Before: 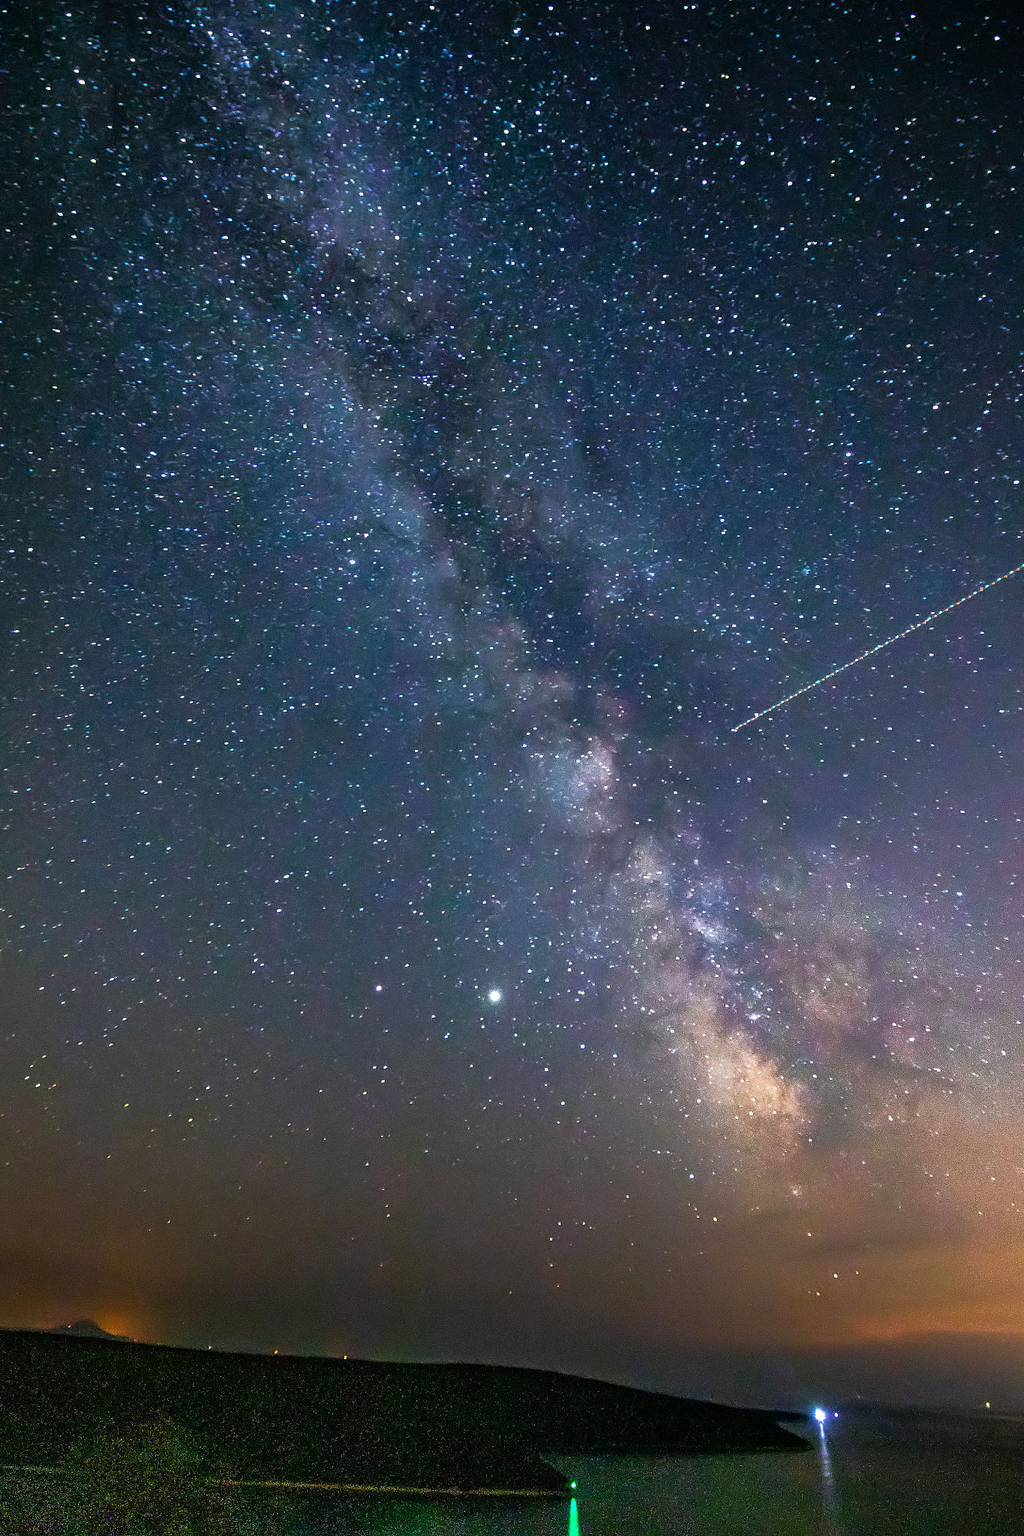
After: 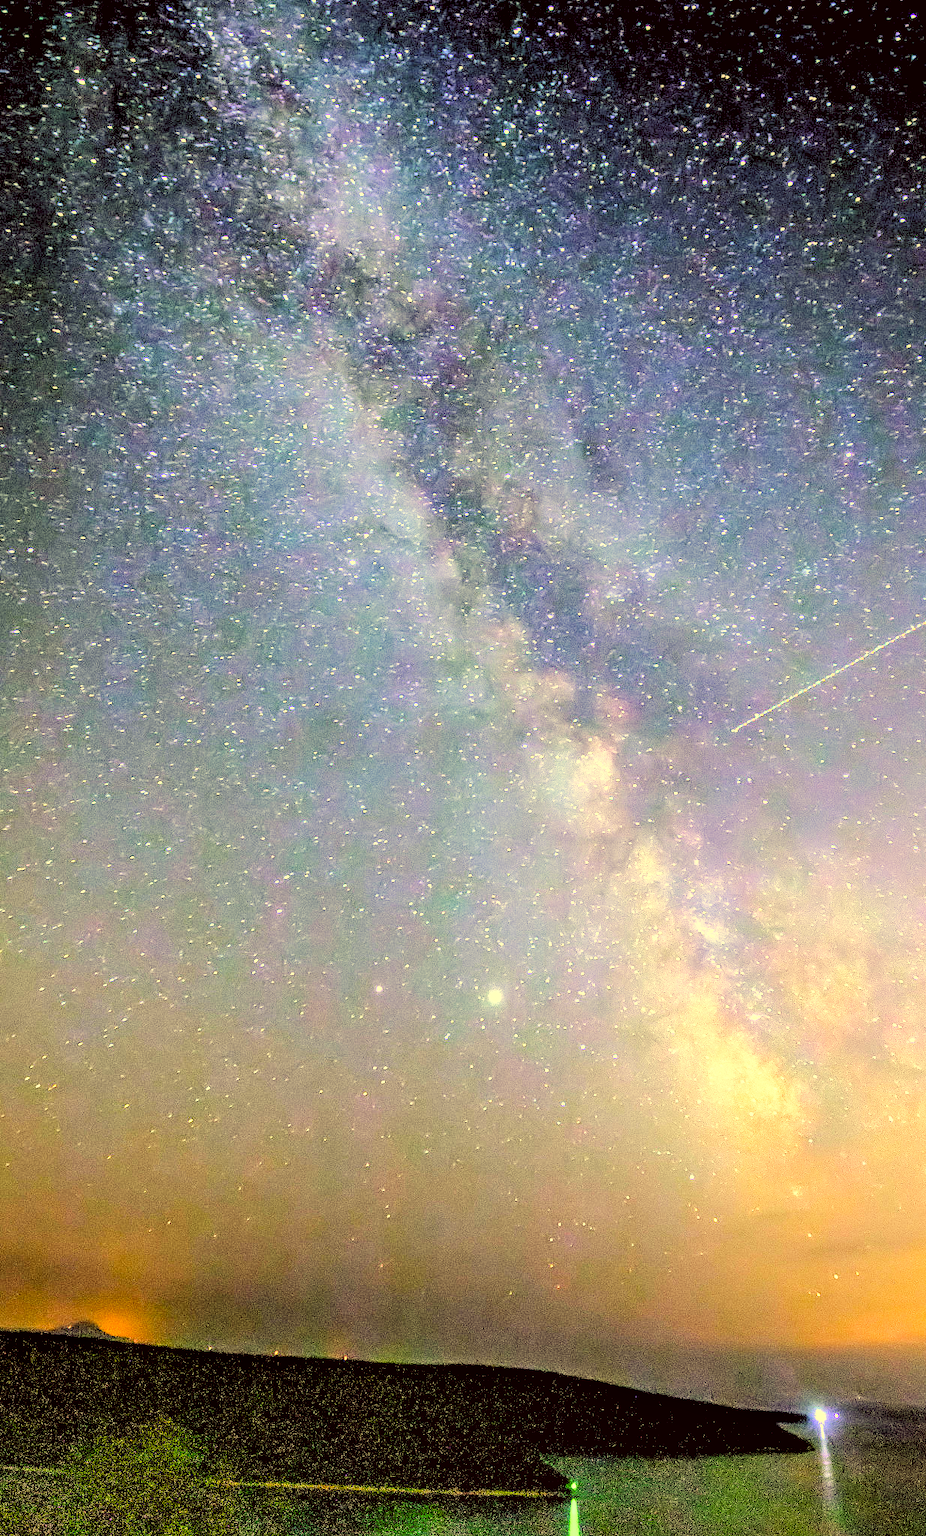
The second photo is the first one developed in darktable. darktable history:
crop: right 9.509%, bottom 0.031%
exposure: black level correction 0, exposure 1.45 EV, compensate exposure bias true, compensate highlight preservation false
local contrast: on, module defaults
filmic rgb: black relative exposure -6.68 EV, white relative exposure 4.56 EV, hardness 3.25
levels: levels [0.072, 0.414, 0.976]
tone equalizer: -8 EV -0.75 EV, -7 EV -0.7 EV, -6 EV -0.6 EV, -5 EV -0.4 EV, -3 EV 0.4 EV, -2 EV 0.6 EV, -1 EV 0.7 EV, +0 EV 0.75 EV, edges refinement/feathering 500, mask exposure compensation -1.57 EV, preserve details no
contrast equalizer: octaves 7, y [[0.6 ×6], [0.55 ×6], [0 ×6], [0 ×6], [0 ×6]], mix -0.3
color correction: highlights a* -0.482, highlights b* 40, shadows a* 9.8, shadows b* -0.161
